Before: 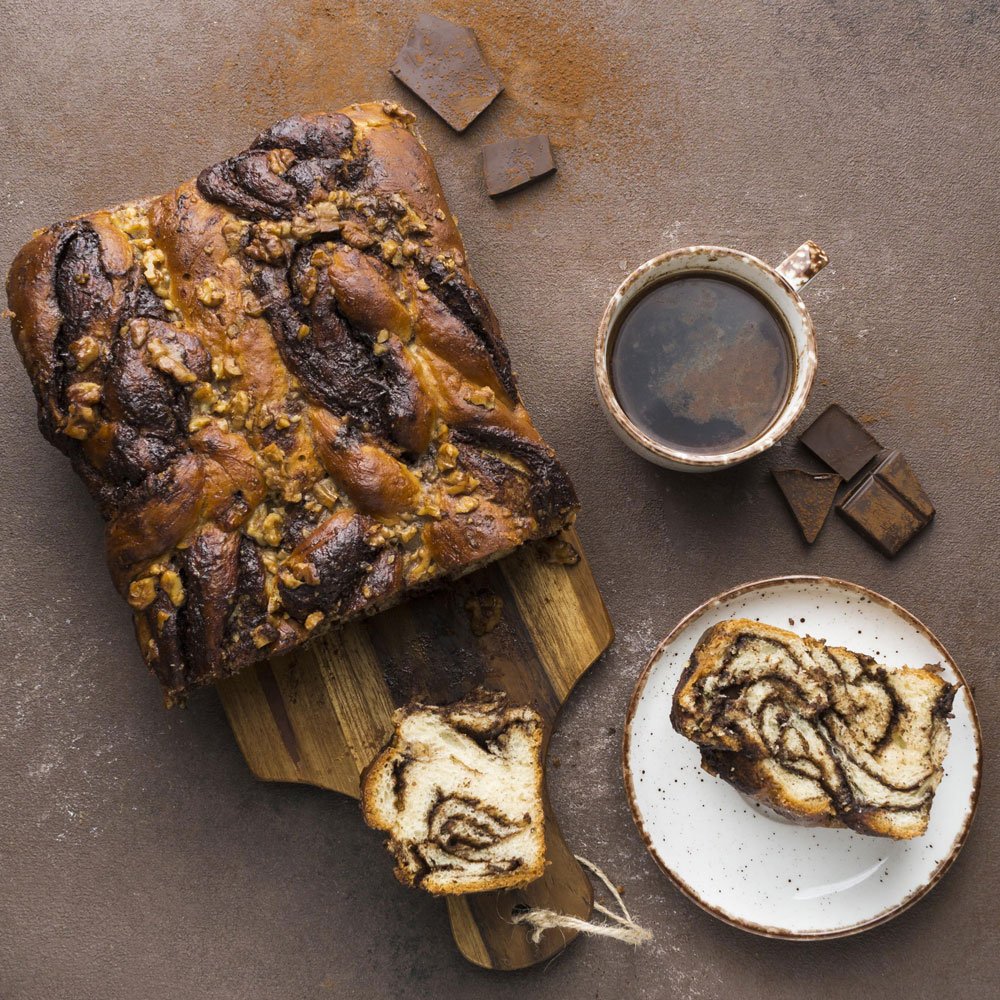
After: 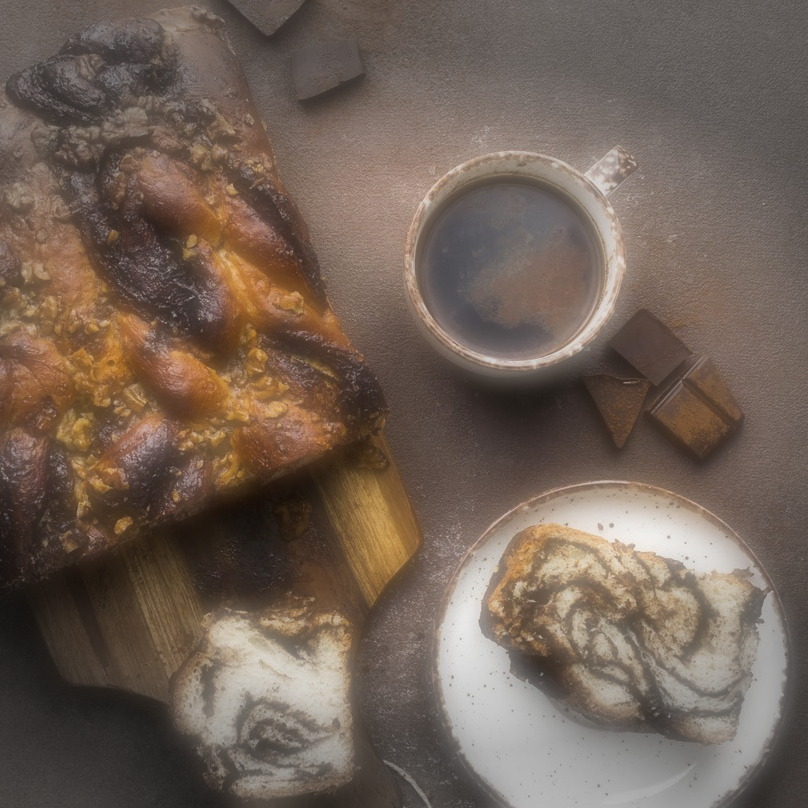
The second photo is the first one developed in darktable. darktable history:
soften: on, module defaults
vignetting: fall-off start 79.43%, saturation -0.649, width/height ratio 1.327, unbound false
crop: left 19.159%, top 9.58%, bottom 9.58%
